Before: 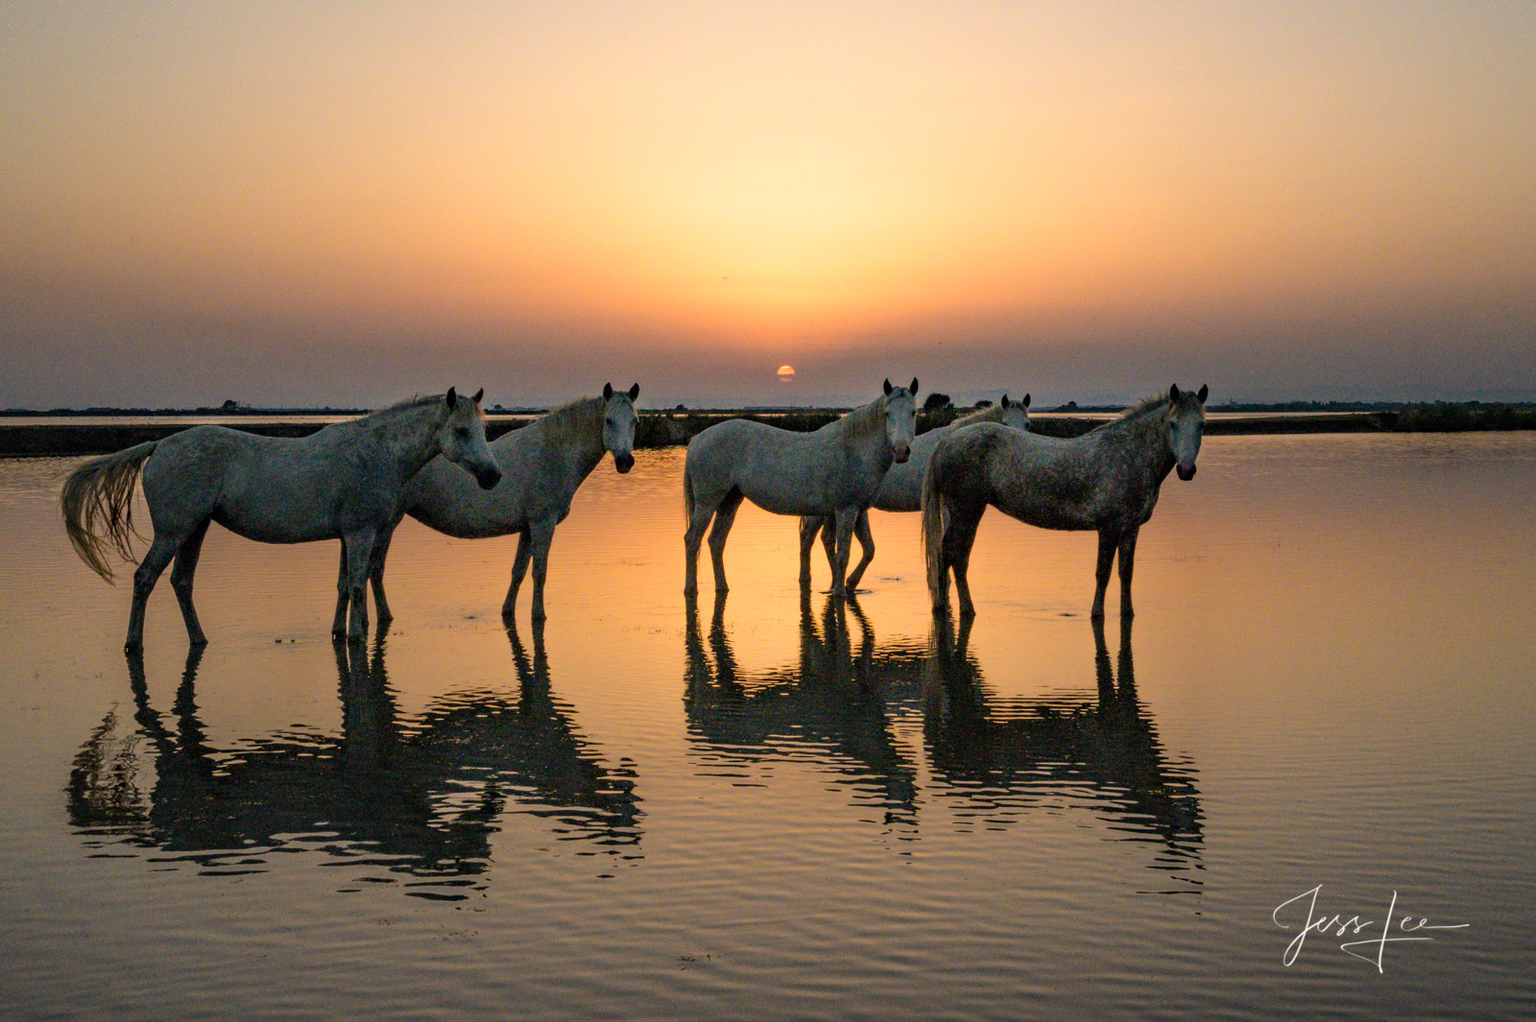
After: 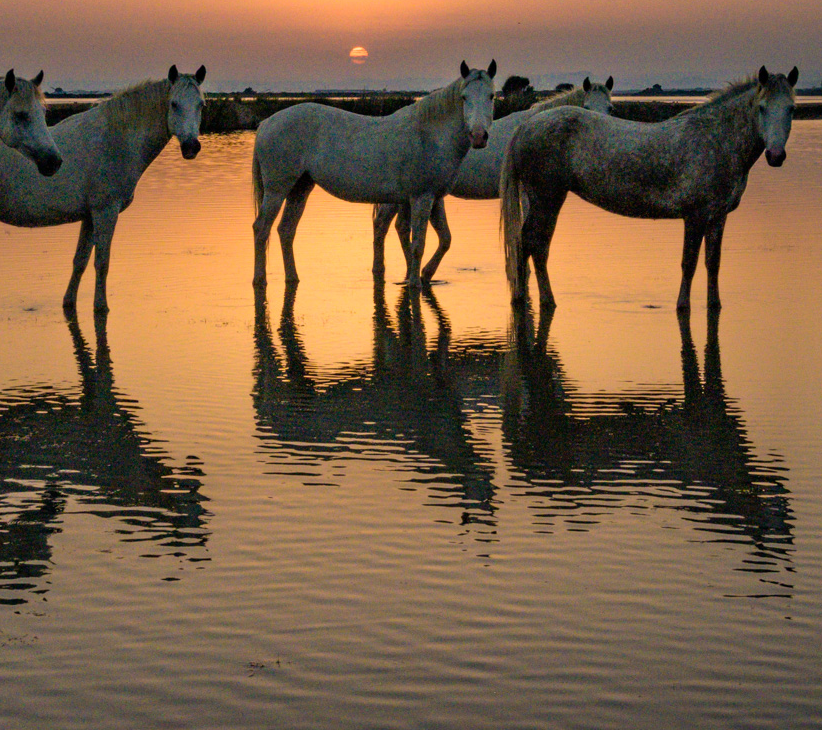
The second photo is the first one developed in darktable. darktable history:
crop and rotate: left 28.76%, top 31.442%, right 19.851%
velvia: strength 14.89%
color correction: highlights b* -0.044, saturation 0.993
